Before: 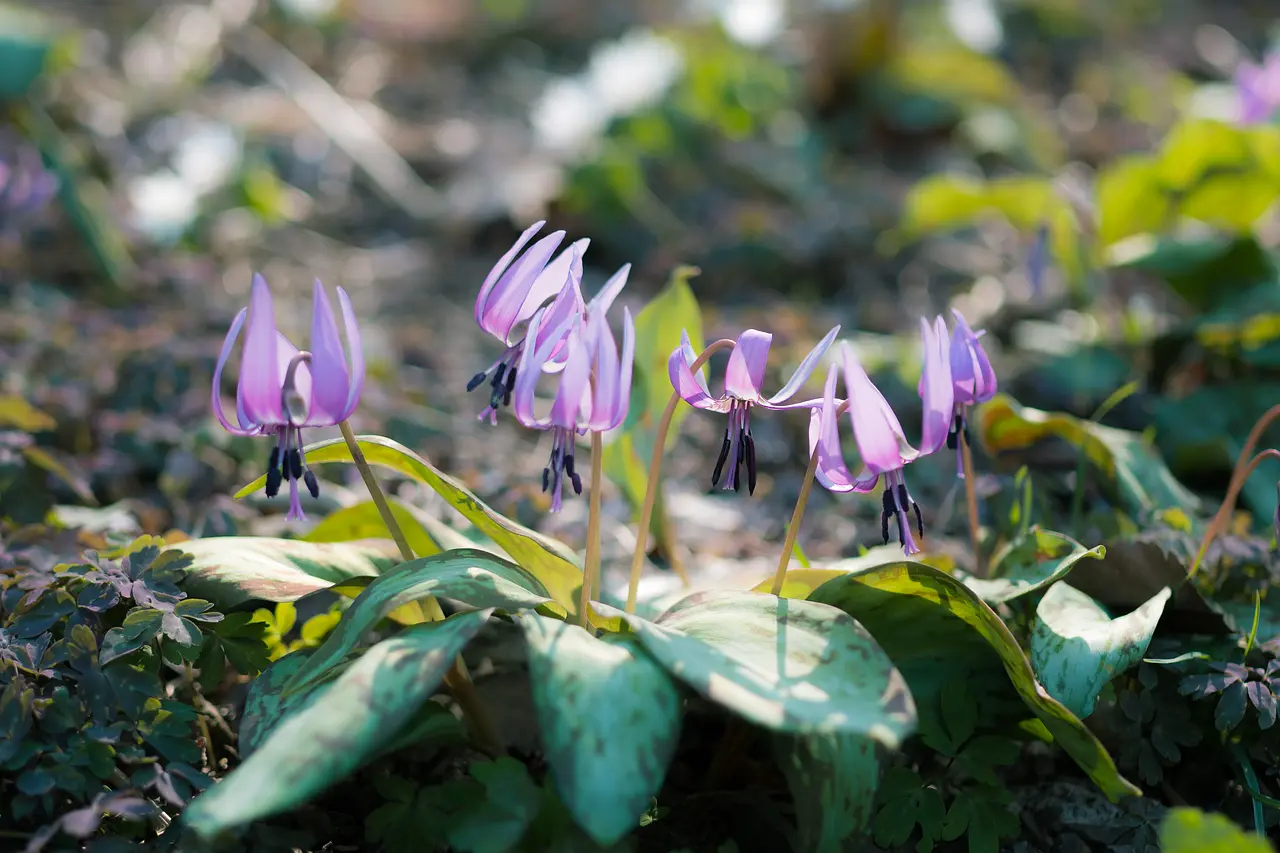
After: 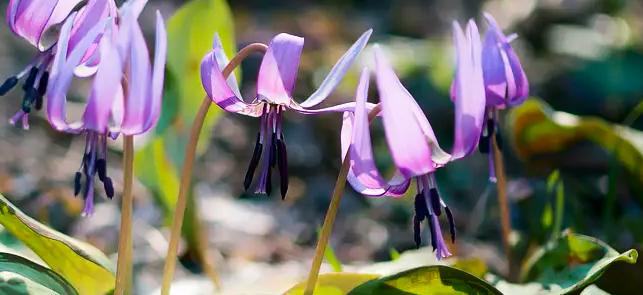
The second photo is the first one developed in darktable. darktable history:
crop: left 36.607%, top 34.735%, right 13.146%, bottom 30.611%
contrast brightness saturation: contrast 0.19, brightness -0.11, saturation 0.21
